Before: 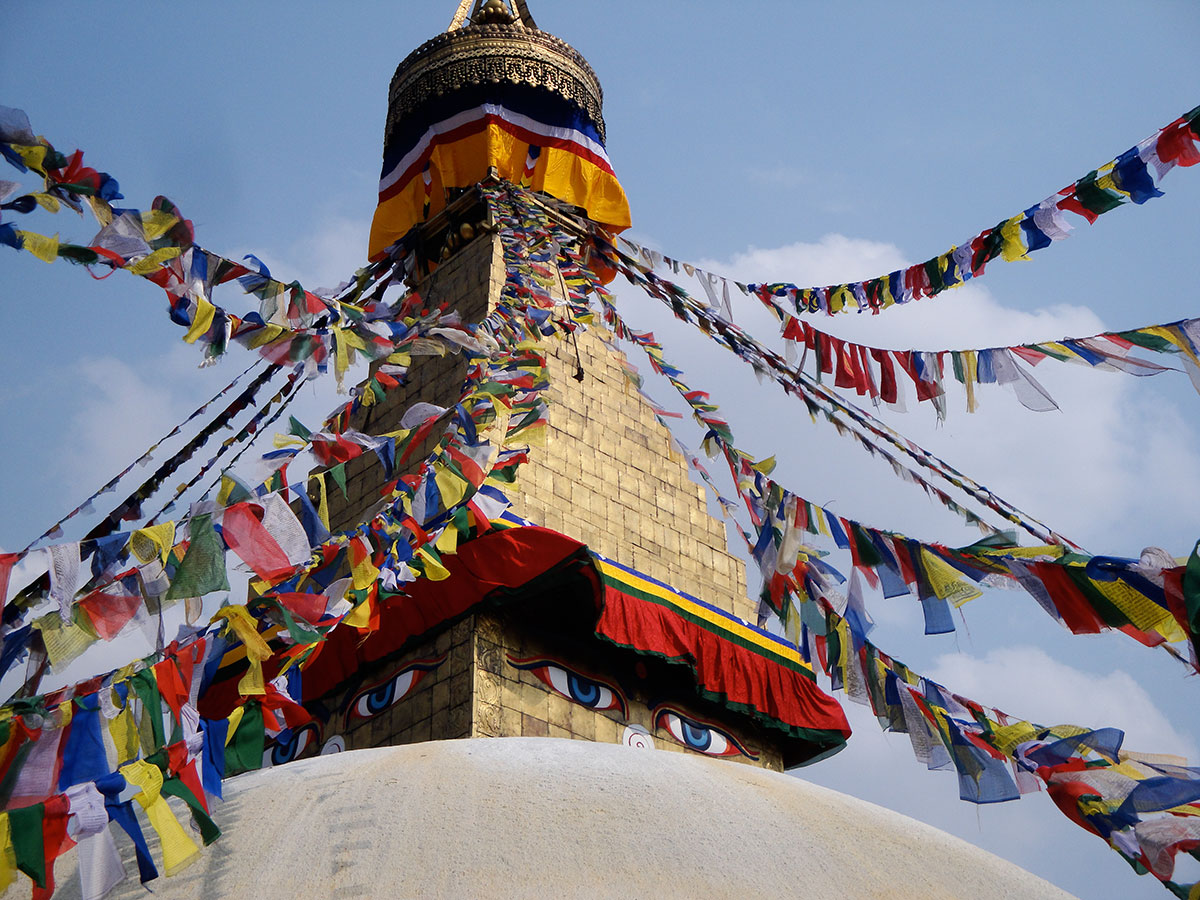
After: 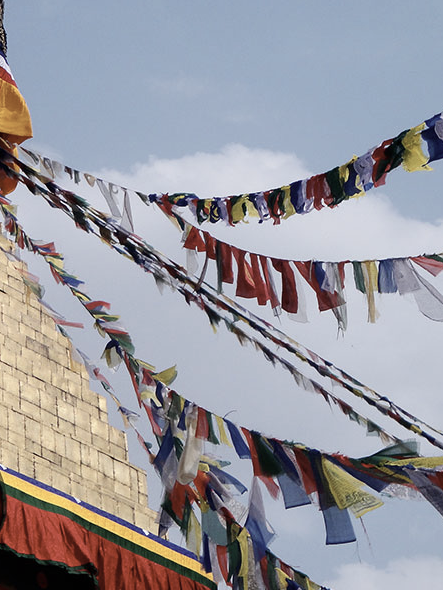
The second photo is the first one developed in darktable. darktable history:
crop and rotate: left 49.936%, top 10.094%, right 13.136%, bottom 24.256%
contrast brightness saturation: contrast 0.1, saturation -0.36
